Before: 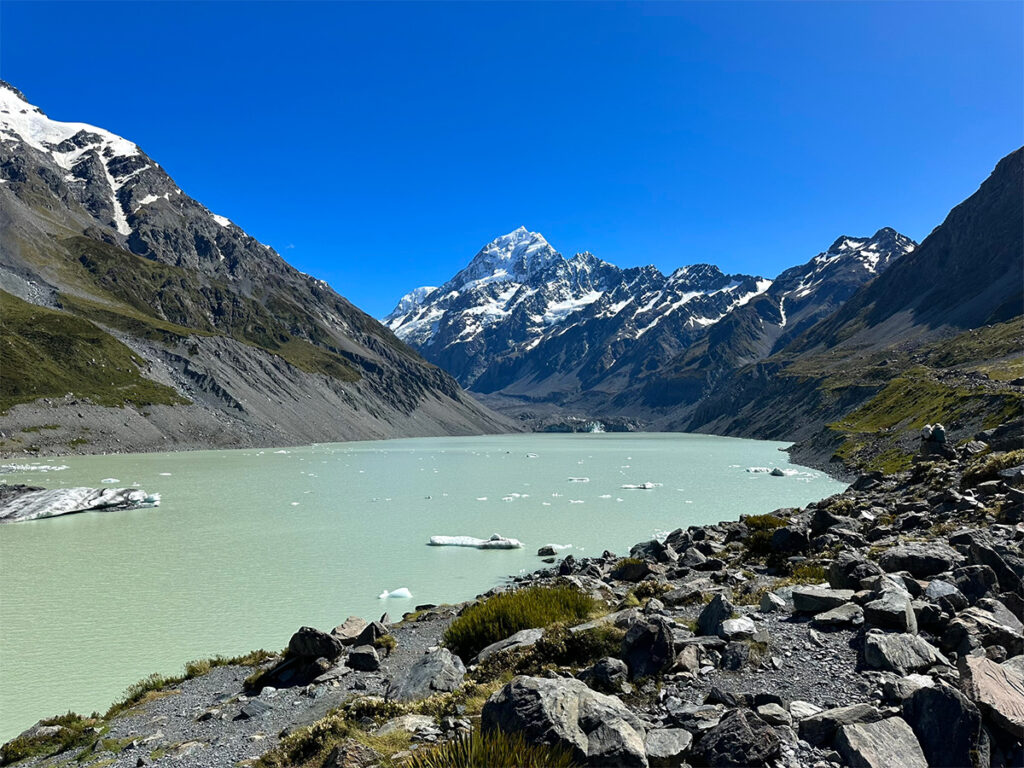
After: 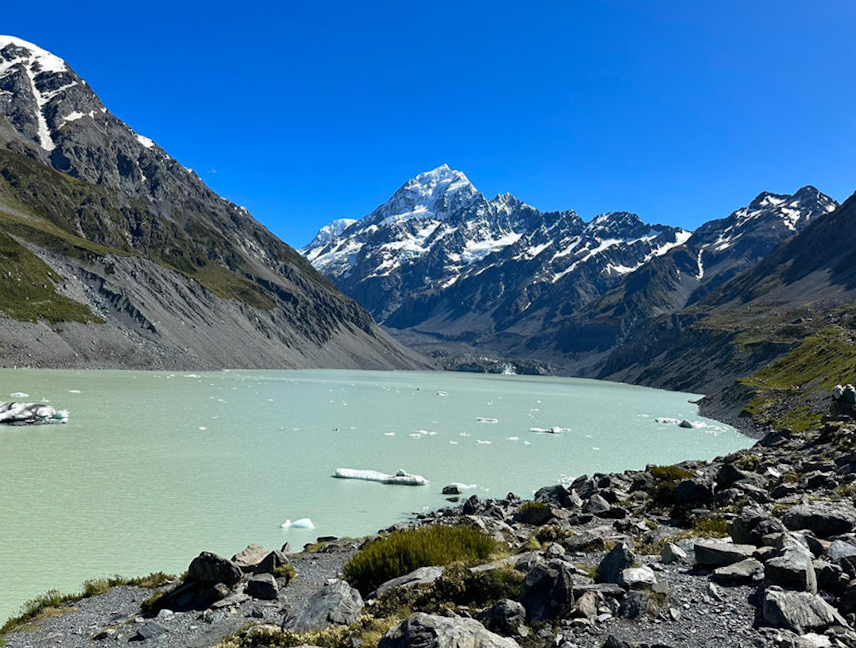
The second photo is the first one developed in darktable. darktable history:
crop and rotate: angle -3.23°, left 5.438%, top 5.178%, right 4.753%, bottom 4.224%
